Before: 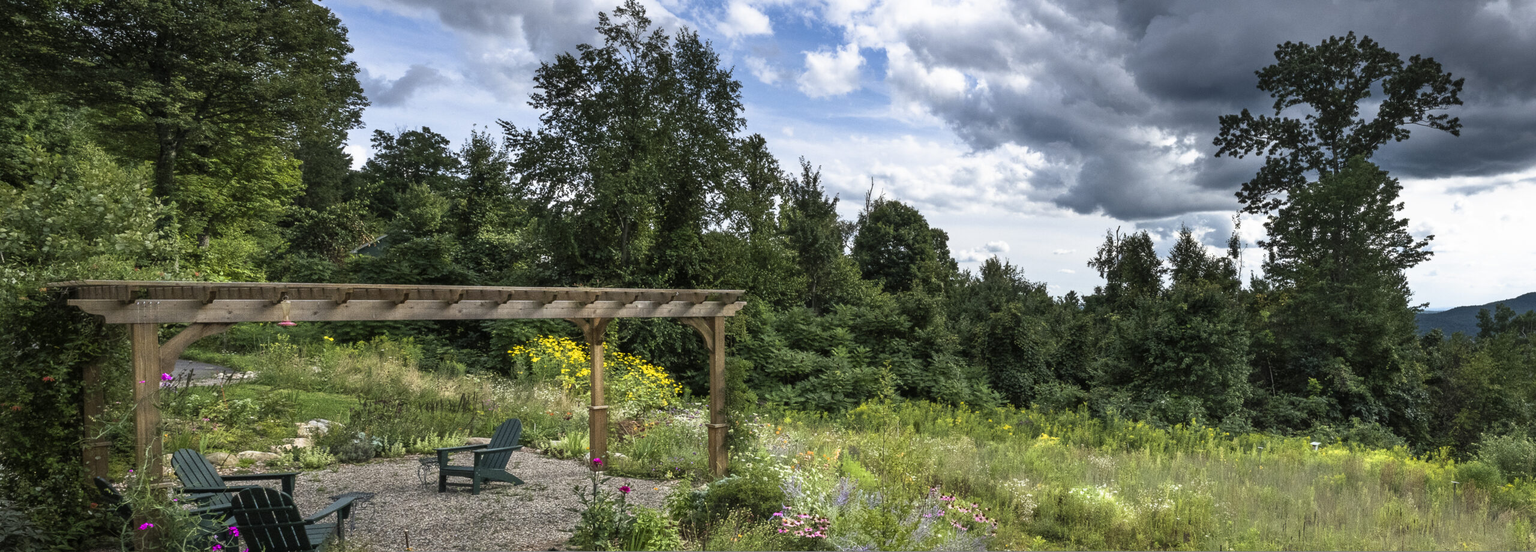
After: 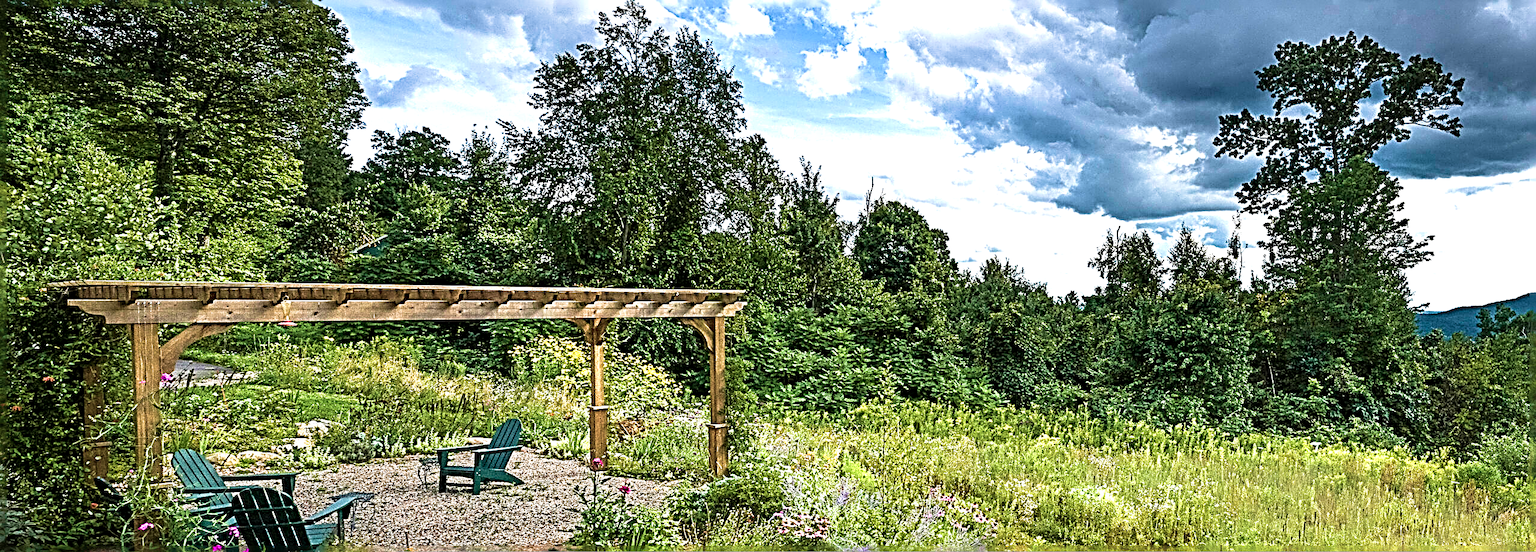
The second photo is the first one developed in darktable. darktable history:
exposure: exposure 0.727 EV, compensate highlight preservation false
velvia: strength 74.97%
tone equalizer: on, module defaults
sharpen: radius 4.003, amount 1.991
